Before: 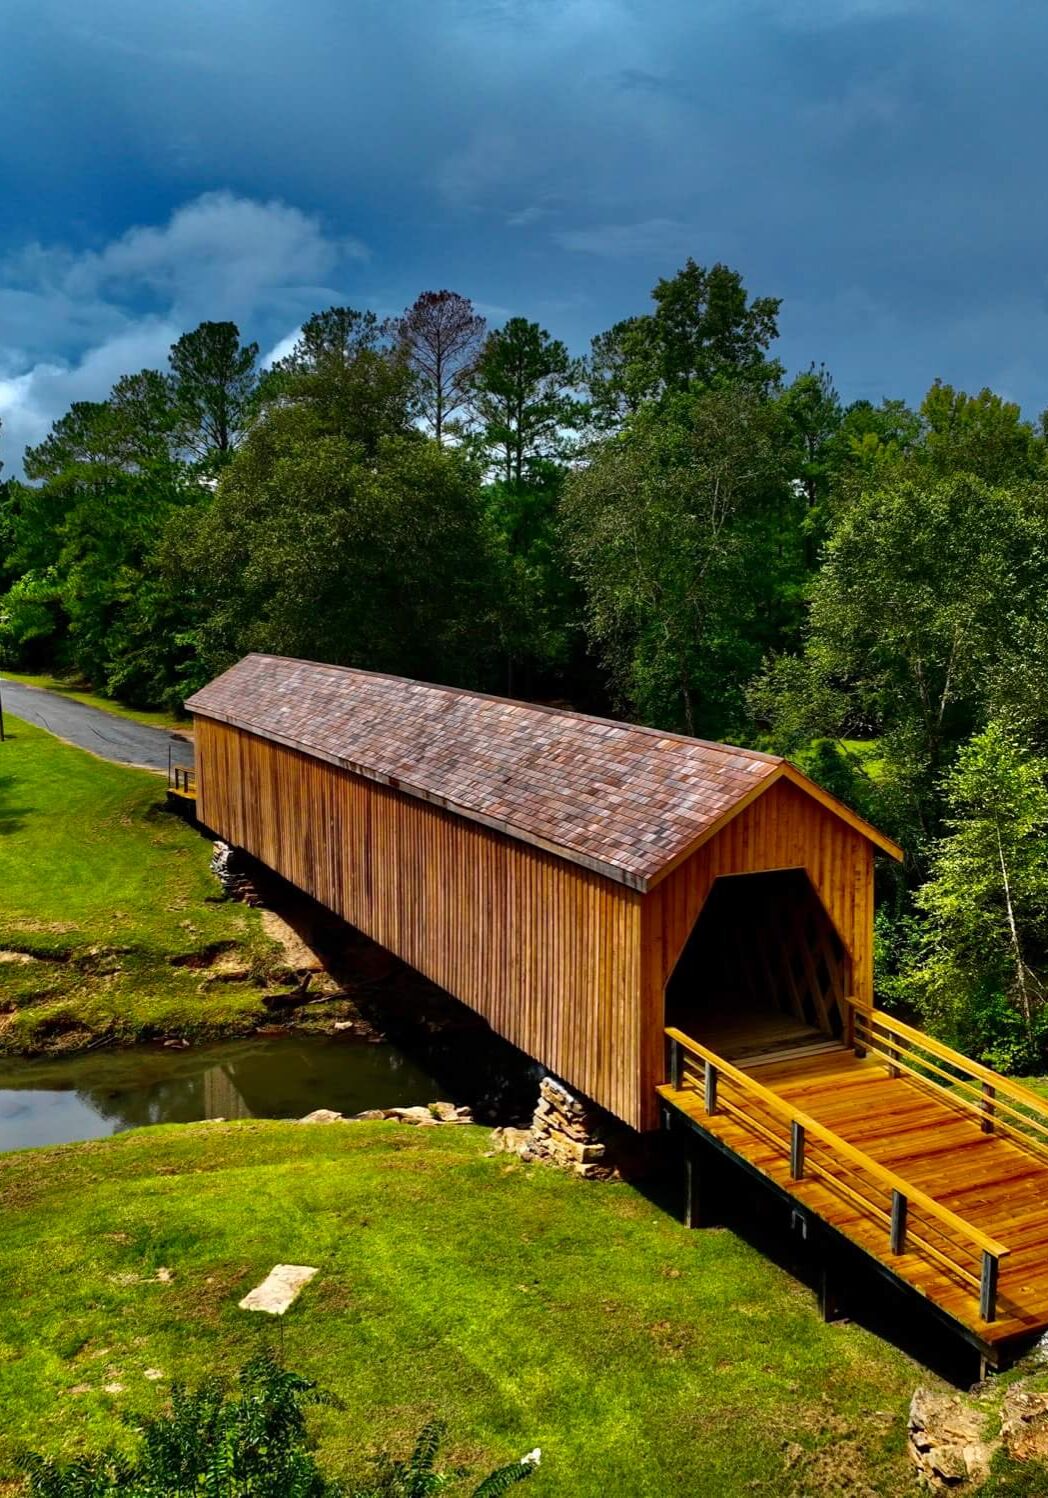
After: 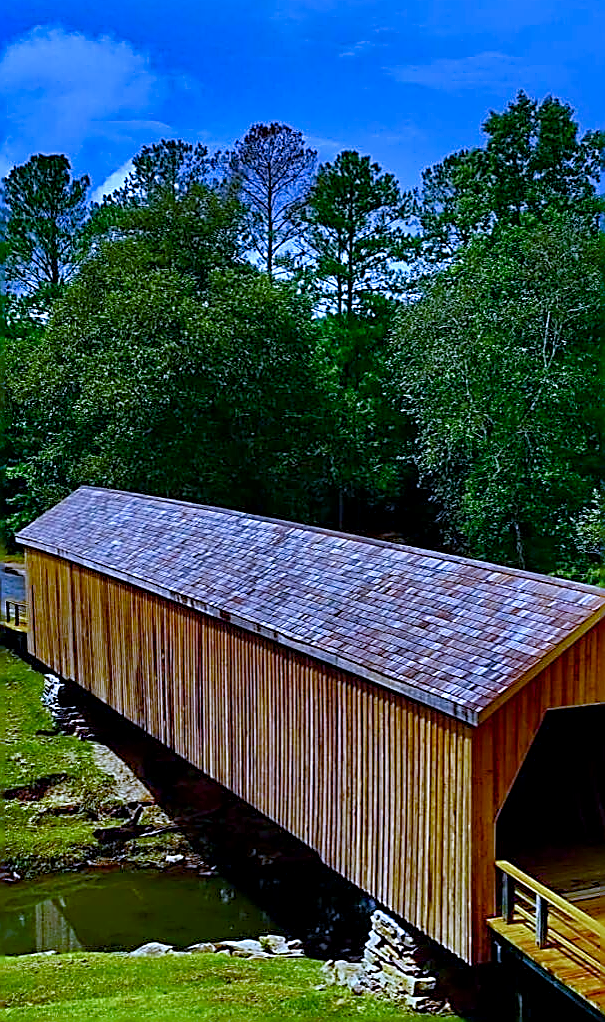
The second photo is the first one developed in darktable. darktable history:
sharpen: amount 1.861
color balance rgb: shadows lift › chroma 1%, shadows lift › hue 113°, highlights gain › chroma 0.2%, highlights gain › hue 333°, perceptual saturation grading › global saturation 20%, perceptual saturation grading › highlights -50%, perceptual saturation grading › shadows 25%, contrast -20%
white balance: red 0.766, blue 1.537
crop: left 16.202%, top 11.208%, right 26.045%, bottom 20.557%
exposure: black level correction 0.001, exposure 0.014 EV, compensate highlight preservation false
